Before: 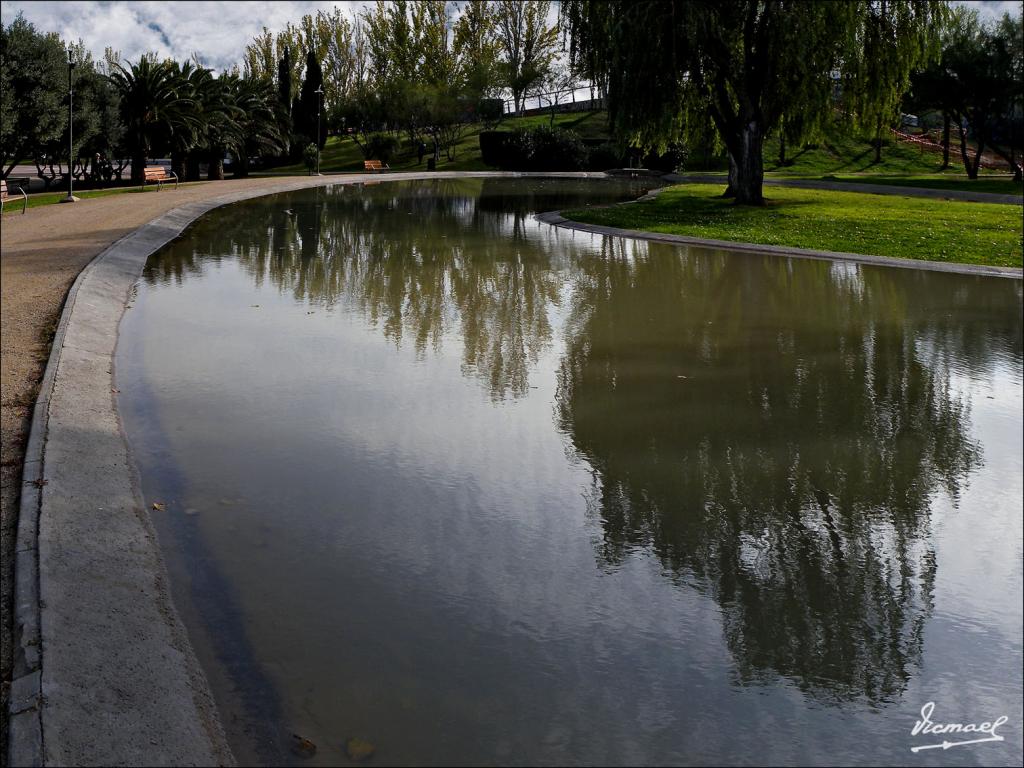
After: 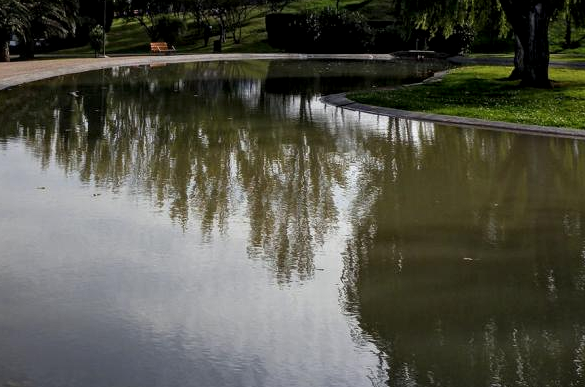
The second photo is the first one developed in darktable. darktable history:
crop: left 20.932%, top 15.471%, right 21.848%, bottom 34.081%
local contrast: detail 130%
